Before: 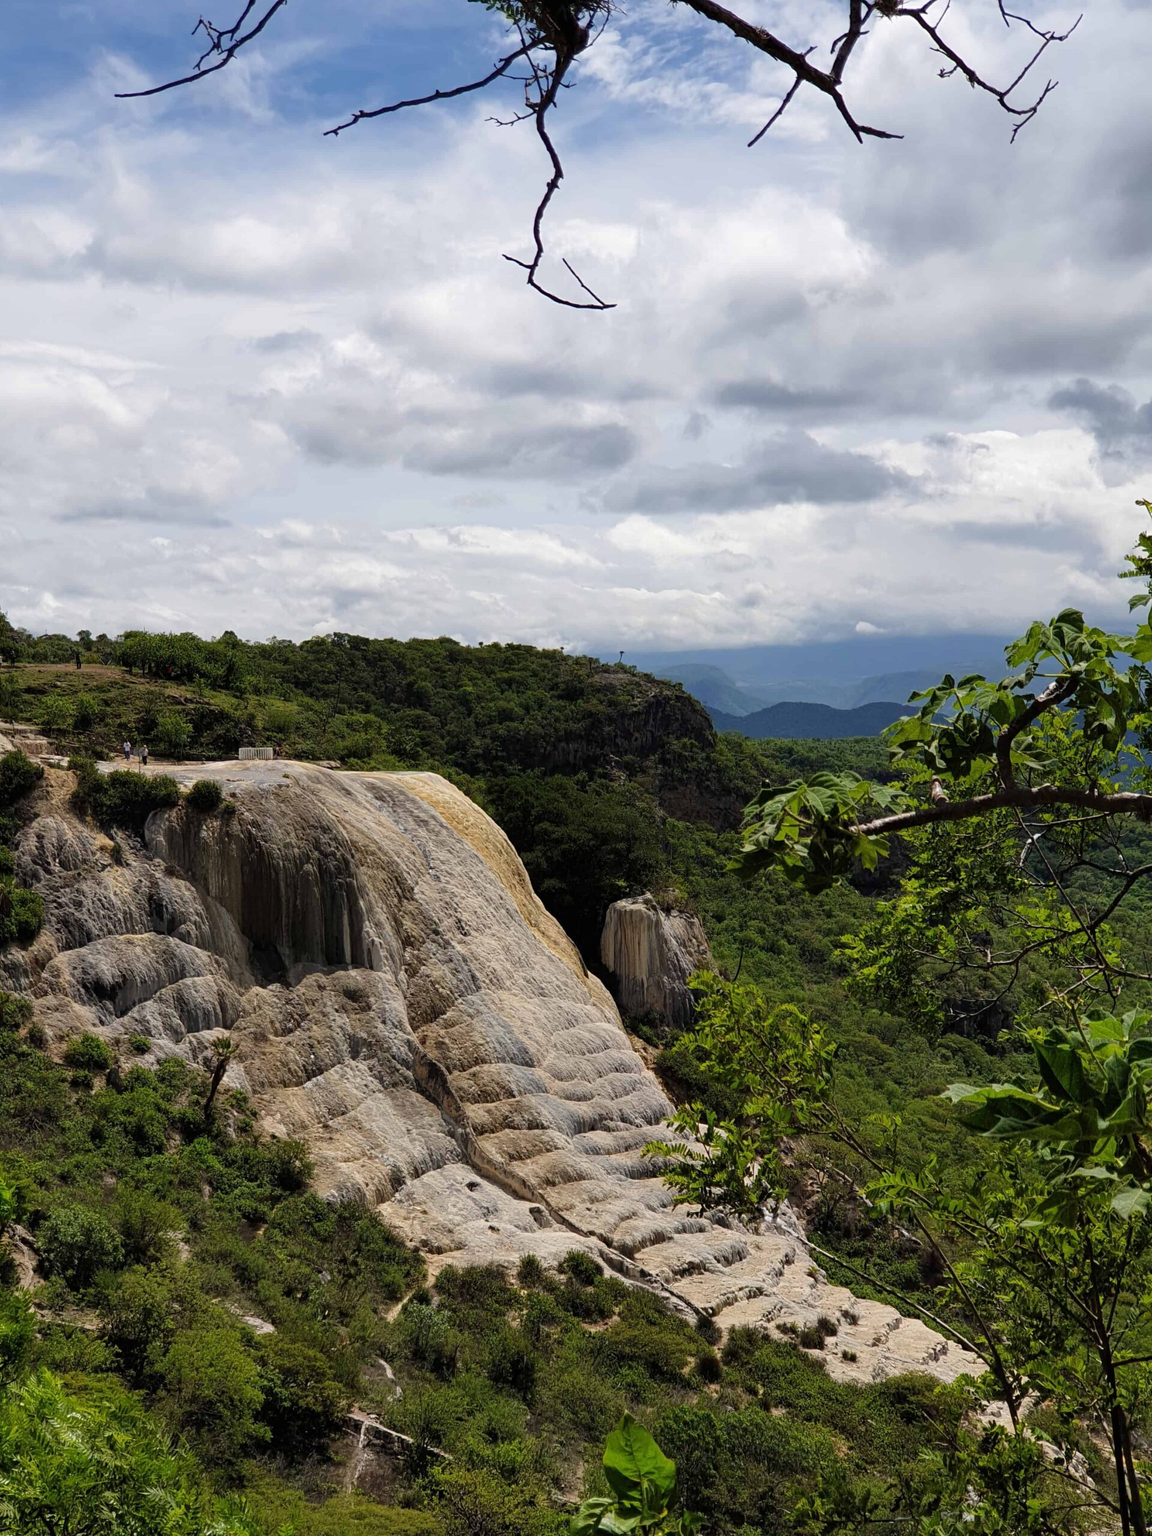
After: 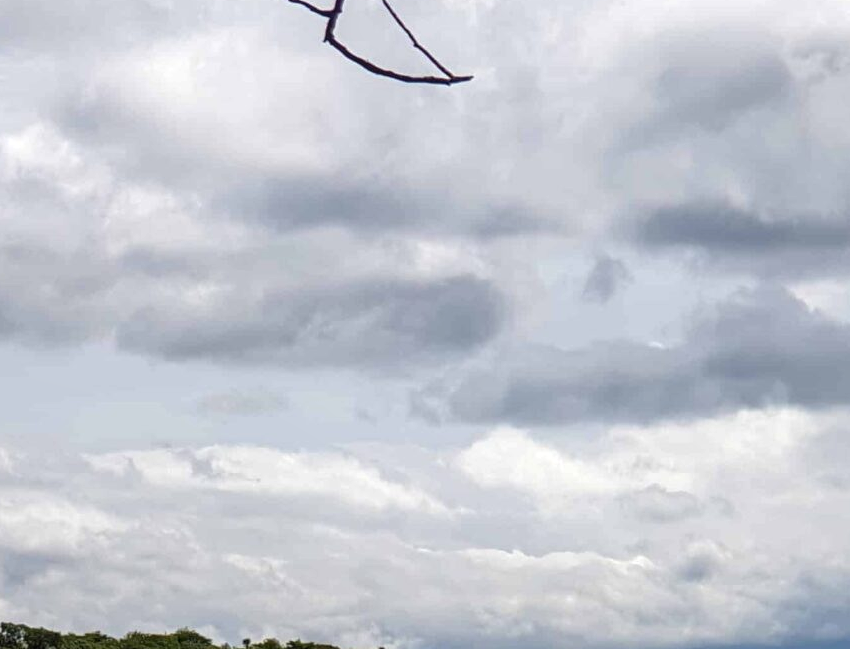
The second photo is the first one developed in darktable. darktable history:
local contrast: on, module defaults
crop: left 28.945%, top 16.851%, right 26.749%, bottom 57.765%
